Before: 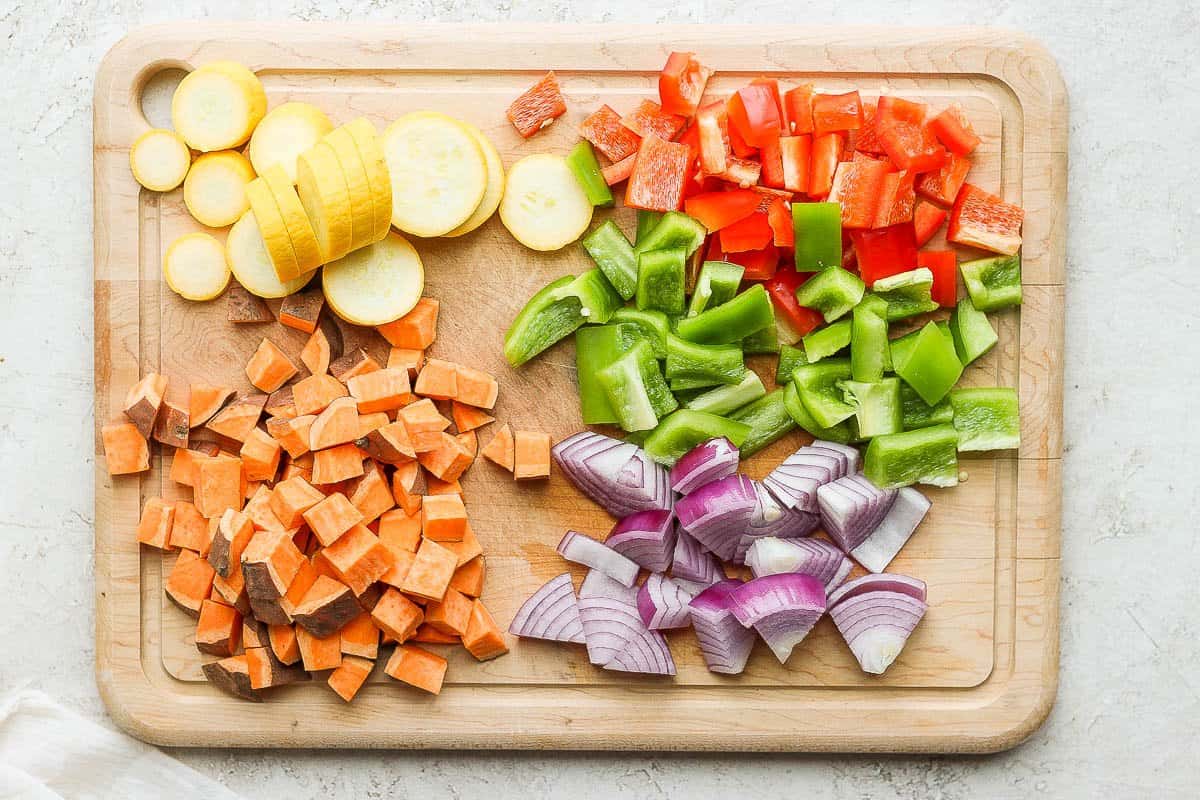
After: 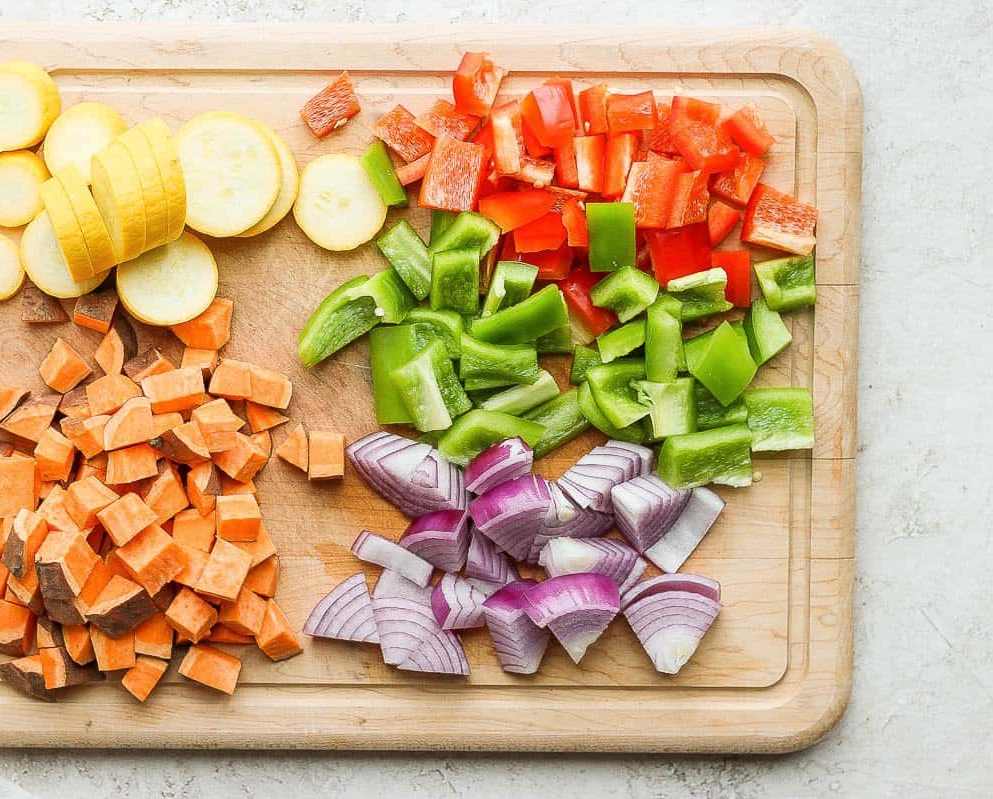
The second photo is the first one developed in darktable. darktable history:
color correction: highlights b* 0.028, saturation 0.989
crop: left 17.248%, bottom 0.018%
